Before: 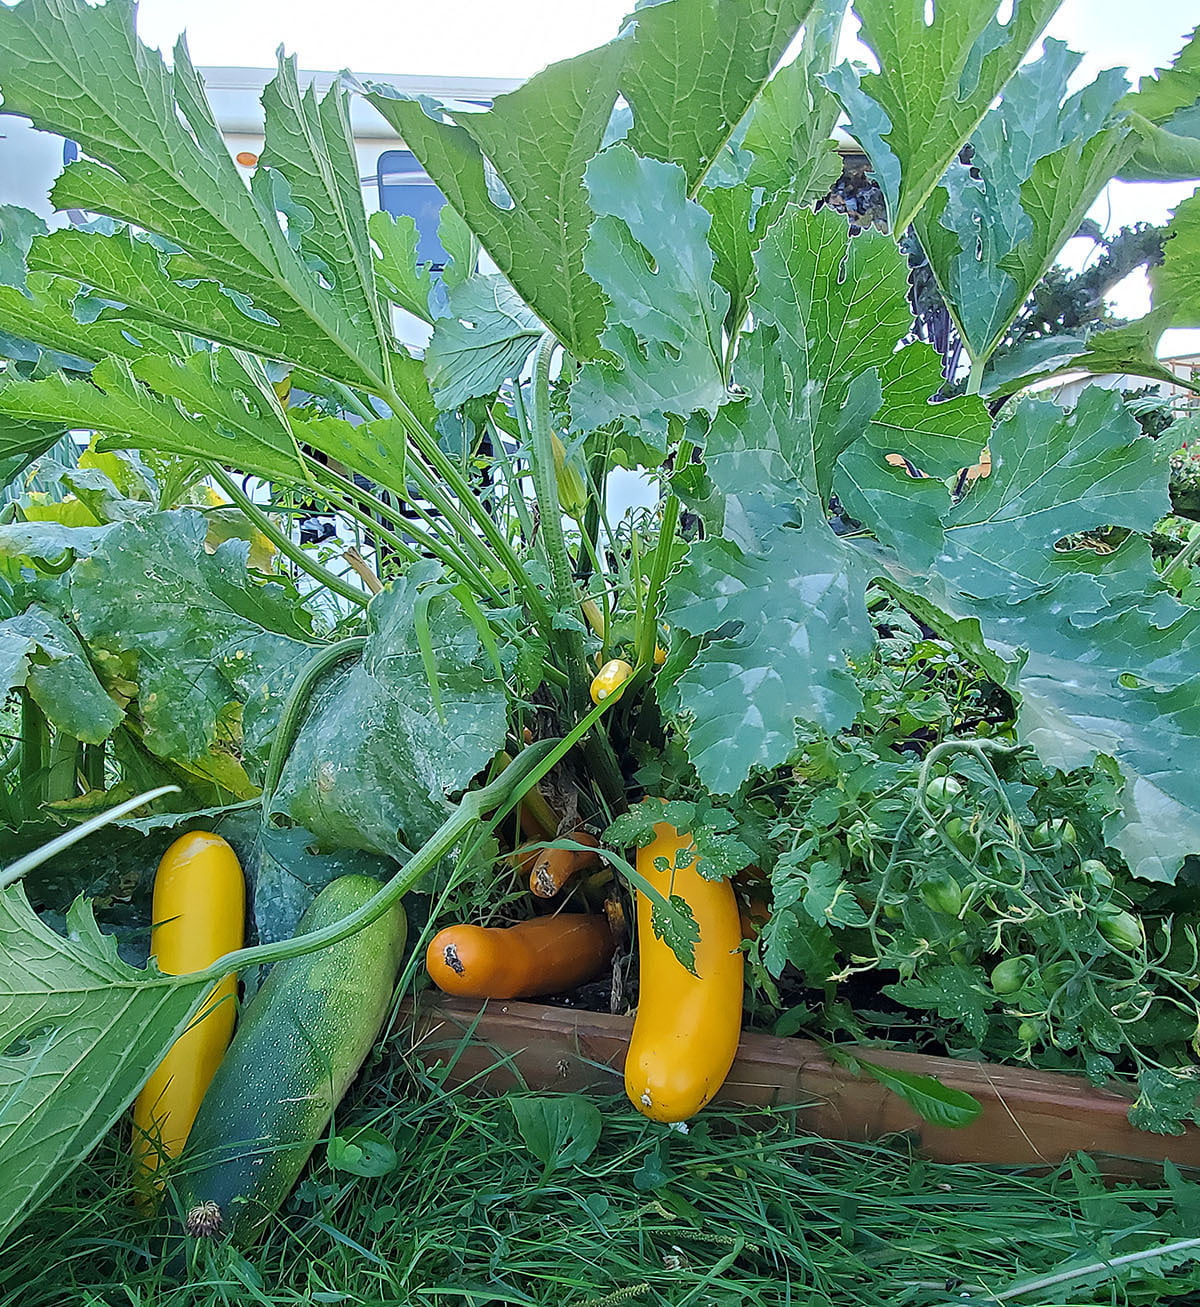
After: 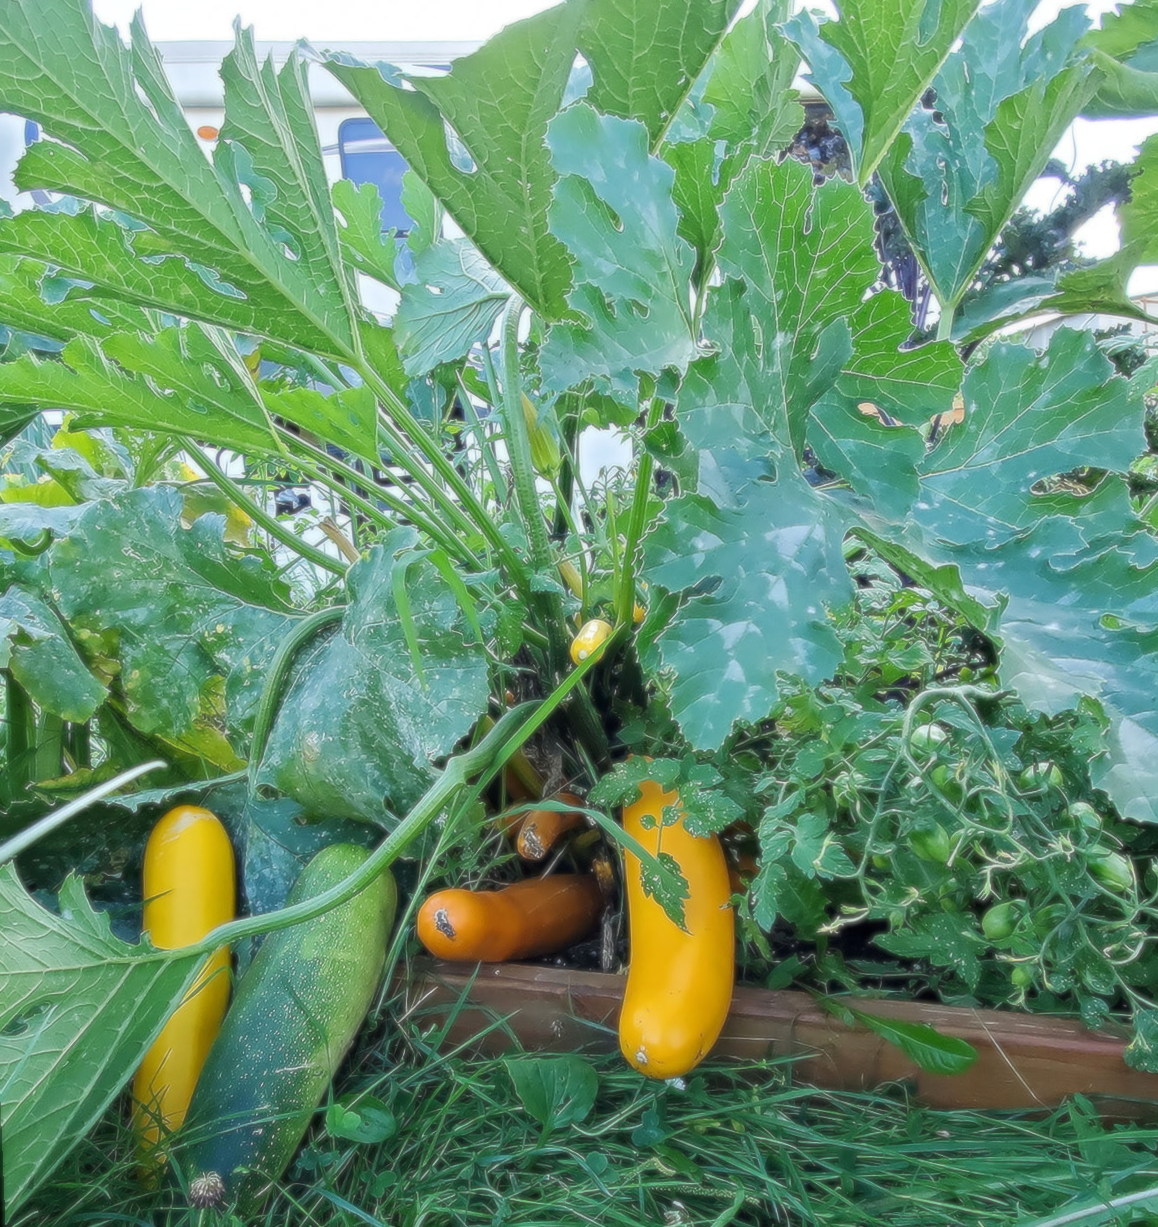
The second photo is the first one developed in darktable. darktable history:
soften: size 8.67%, mix 49%
rotate and perspective: rotation -2.12°, lens shift (vertical) 0.009, lens shift (horizontal) -0.008, automatic cropping original format, crop left 0.036, crop right 0.964, crop top 0.05, crop bottom 0.959
